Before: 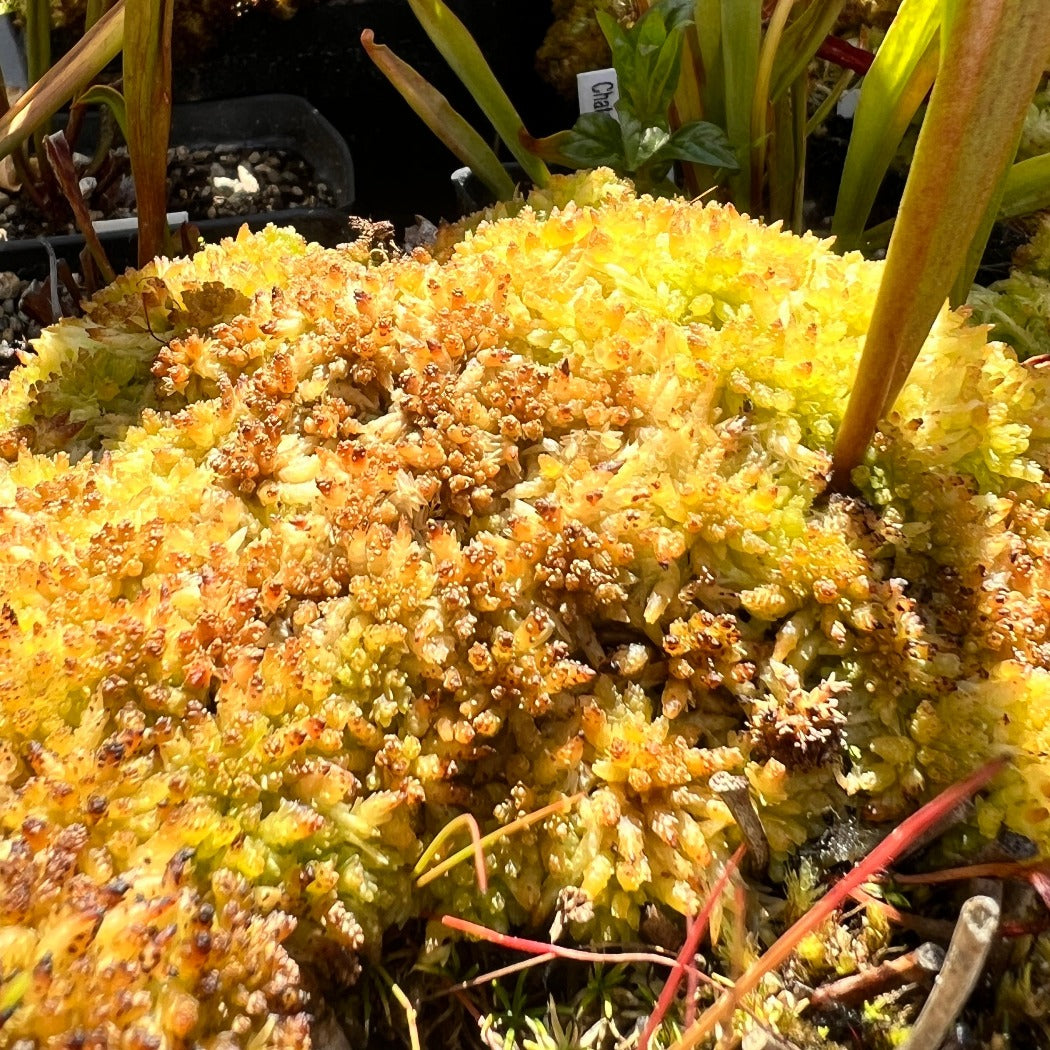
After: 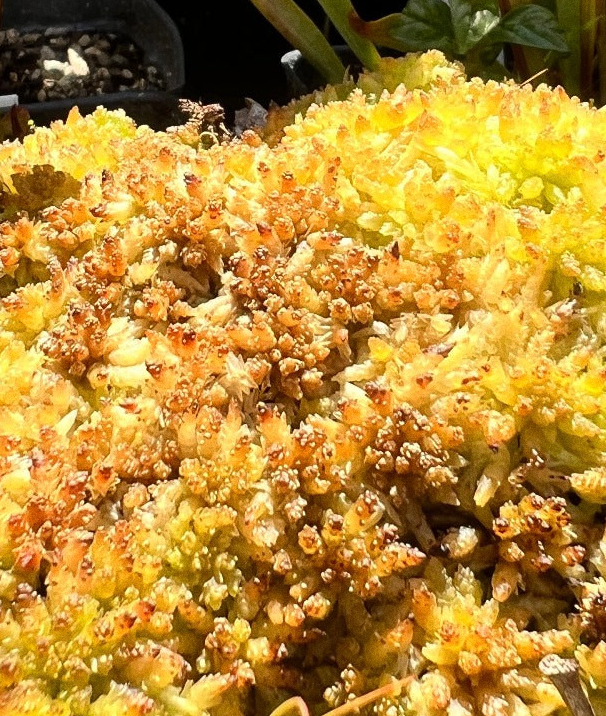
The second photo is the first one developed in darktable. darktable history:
crop: left 16.202%, top 11.208%, right 26.045%, bottom 20.557%
grain: coarseness 0.47 ISO
